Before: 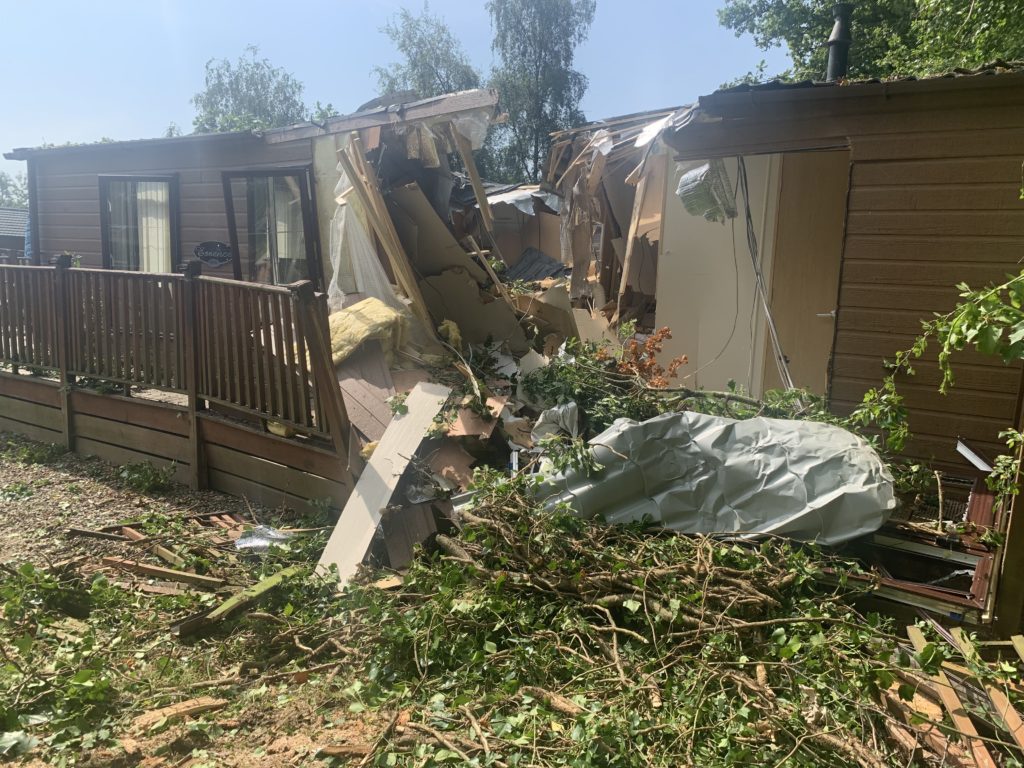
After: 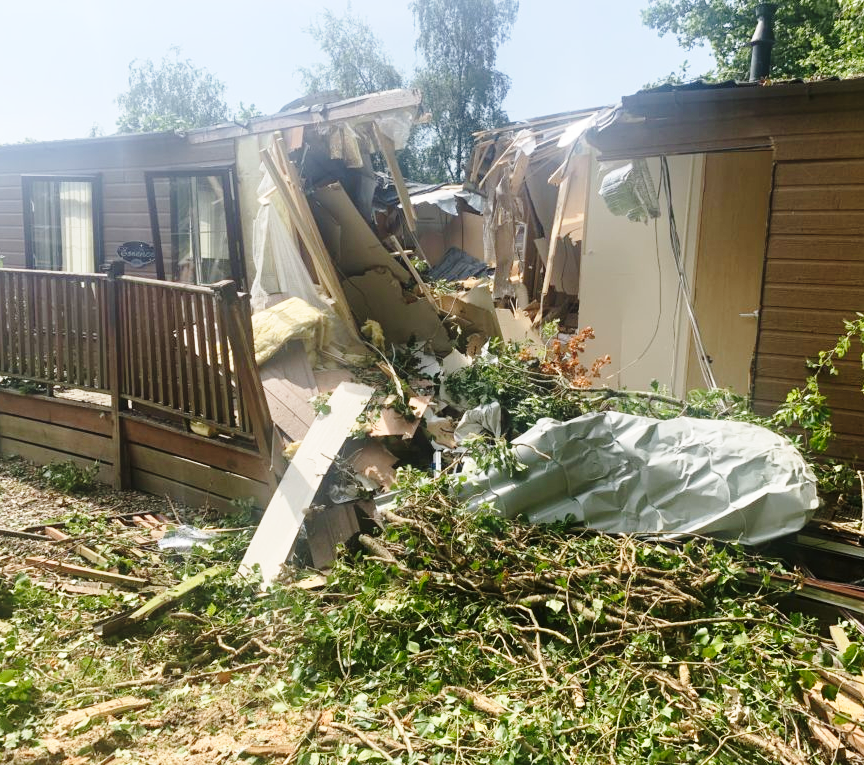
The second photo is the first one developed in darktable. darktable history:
base curve: curves: ch0 [(0, 0) (0.028, 0.03) (0.121, 0.232) (0.46, 0.748) (0.859, 0.968) (1, 1)], preserve colors none
crop: left 7.598%, right 7.873%
